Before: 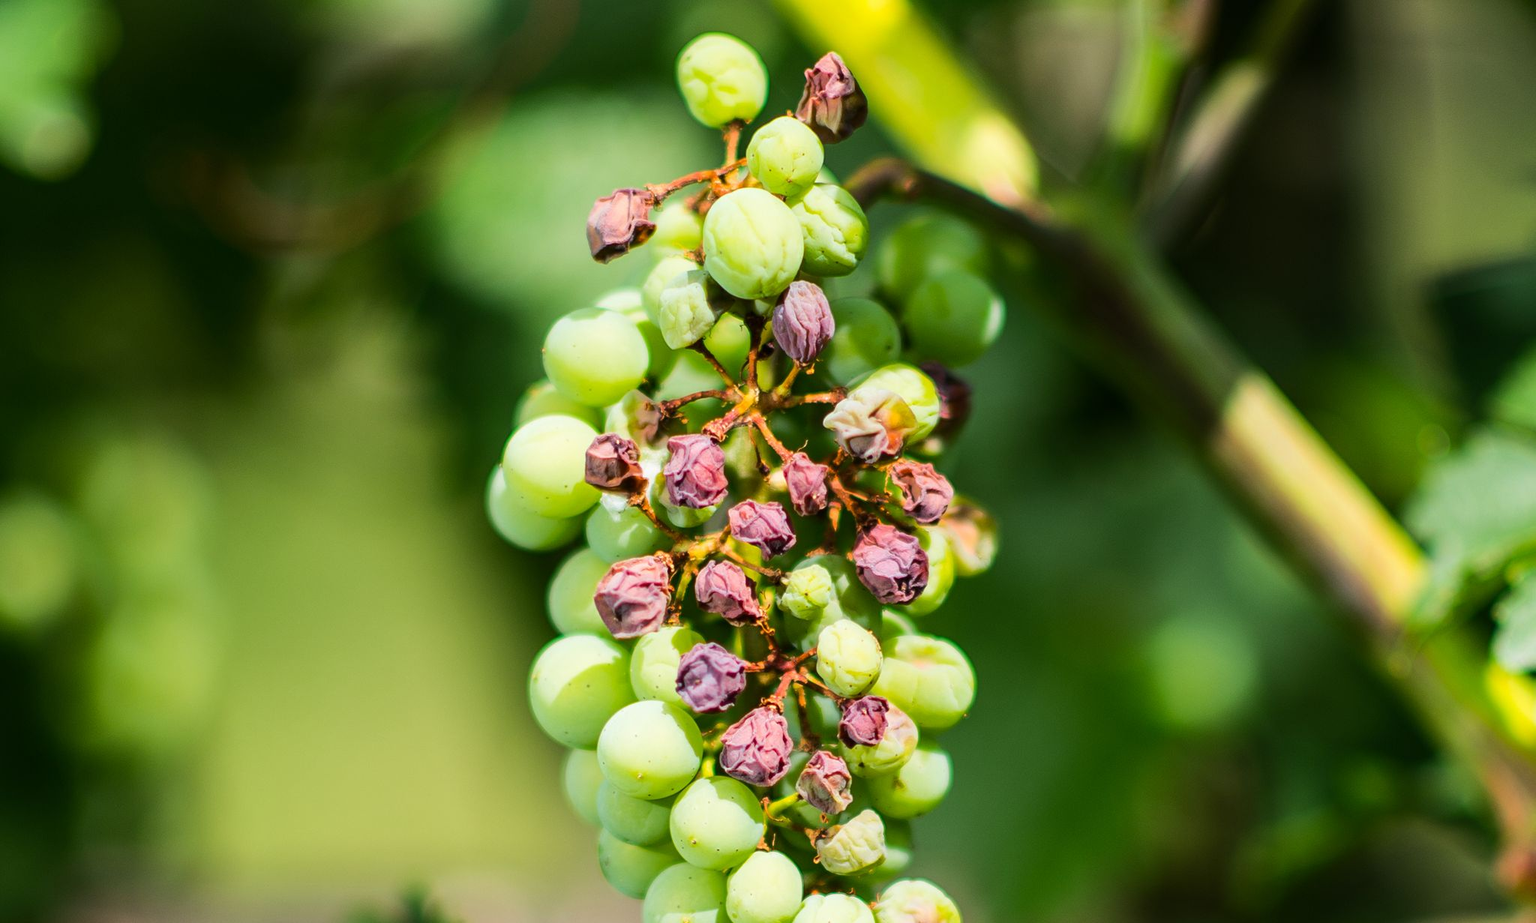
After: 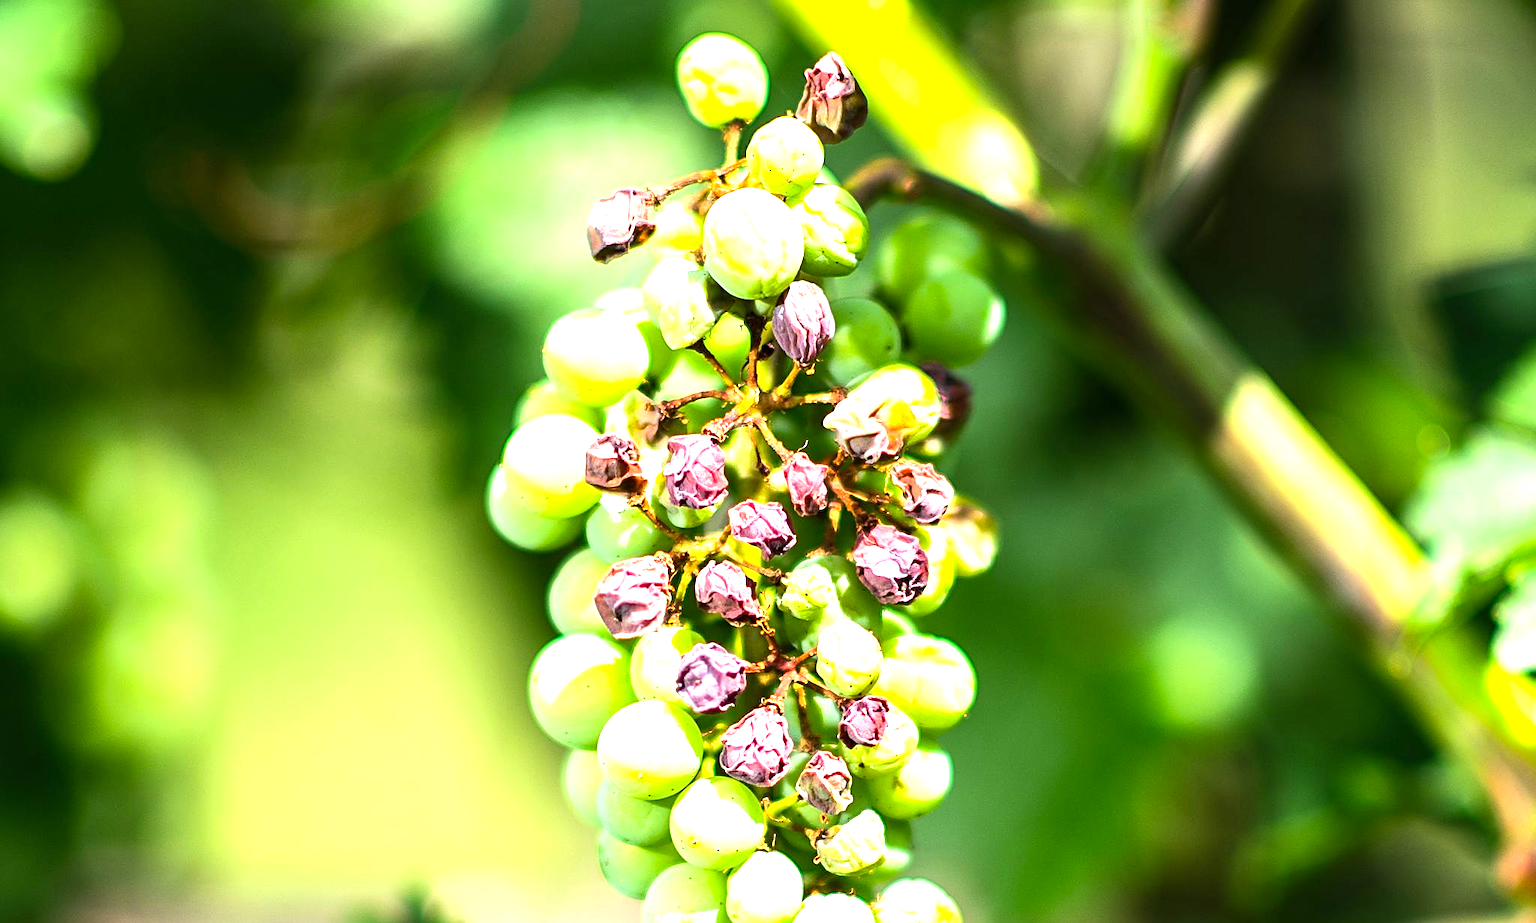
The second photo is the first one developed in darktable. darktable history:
exposure: exposure 0.485 EV, compensate highlight preservation false
sharpen: on, module defaults
white balance: red 0.986, blue 1.01
levels: levels [0, 0.394, 0.787]
